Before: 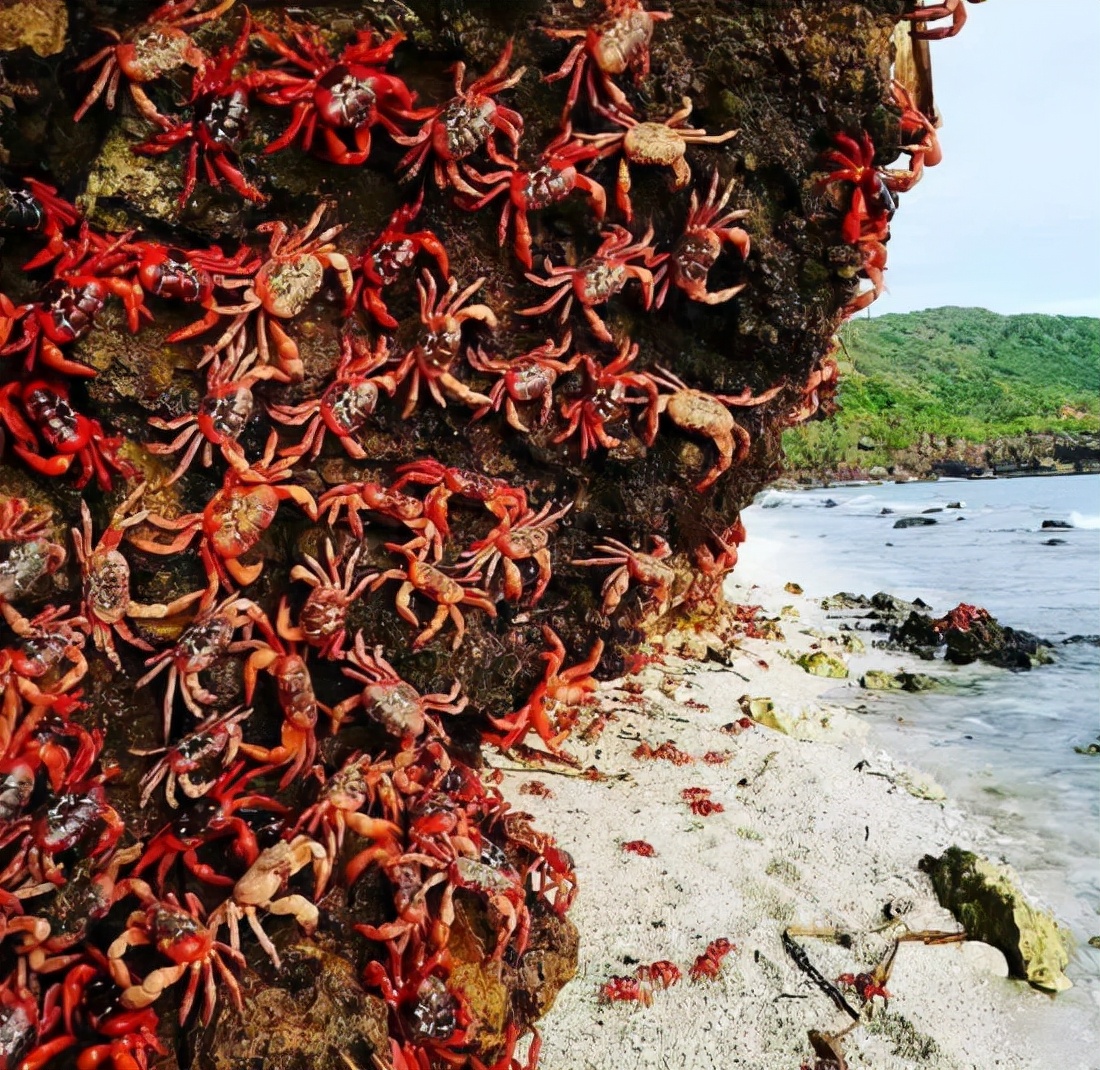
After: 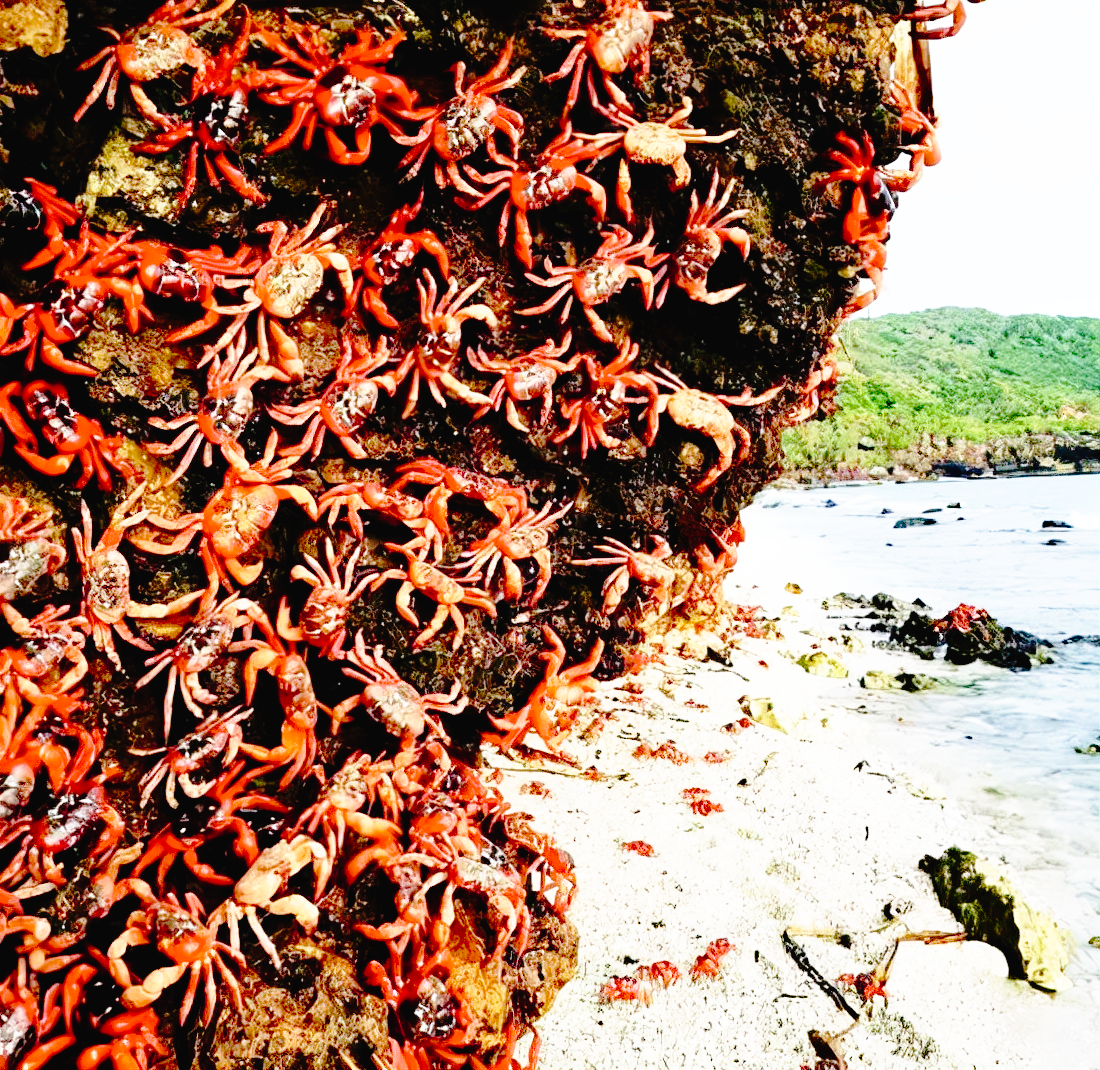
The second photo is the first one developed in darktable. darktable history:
tone curve: curves: ch0 [(0, 0) (0.003, 0.019) (0.011, 0.019) (0.025, 0.023) (0.044, 0.032) (0.069, 0.046) (0.1, 0.073) (0.136, 0.129) (0.177, 0.207) (0.224, 0.295) (0.277, 0.394) (0.335, 0.48) (0.399, 0.524) (0.468, 0.575) (0.543, 0.628) (0.623, 0.684) (0.709, 0.739) (0.801, 0.808) (0.898, 0.9) (1, 1)], preserve colors none
haze removal: compatibility mode true, adaptive false
base curve: curves: ch0 [(0, 0) (0.007, 0.004) (0.027, 0.03) (0.046, 0.07) (0.207, 0.54) (0.442, 0.872) (0.673, 0.972) (1, 1)], preserve colors none
